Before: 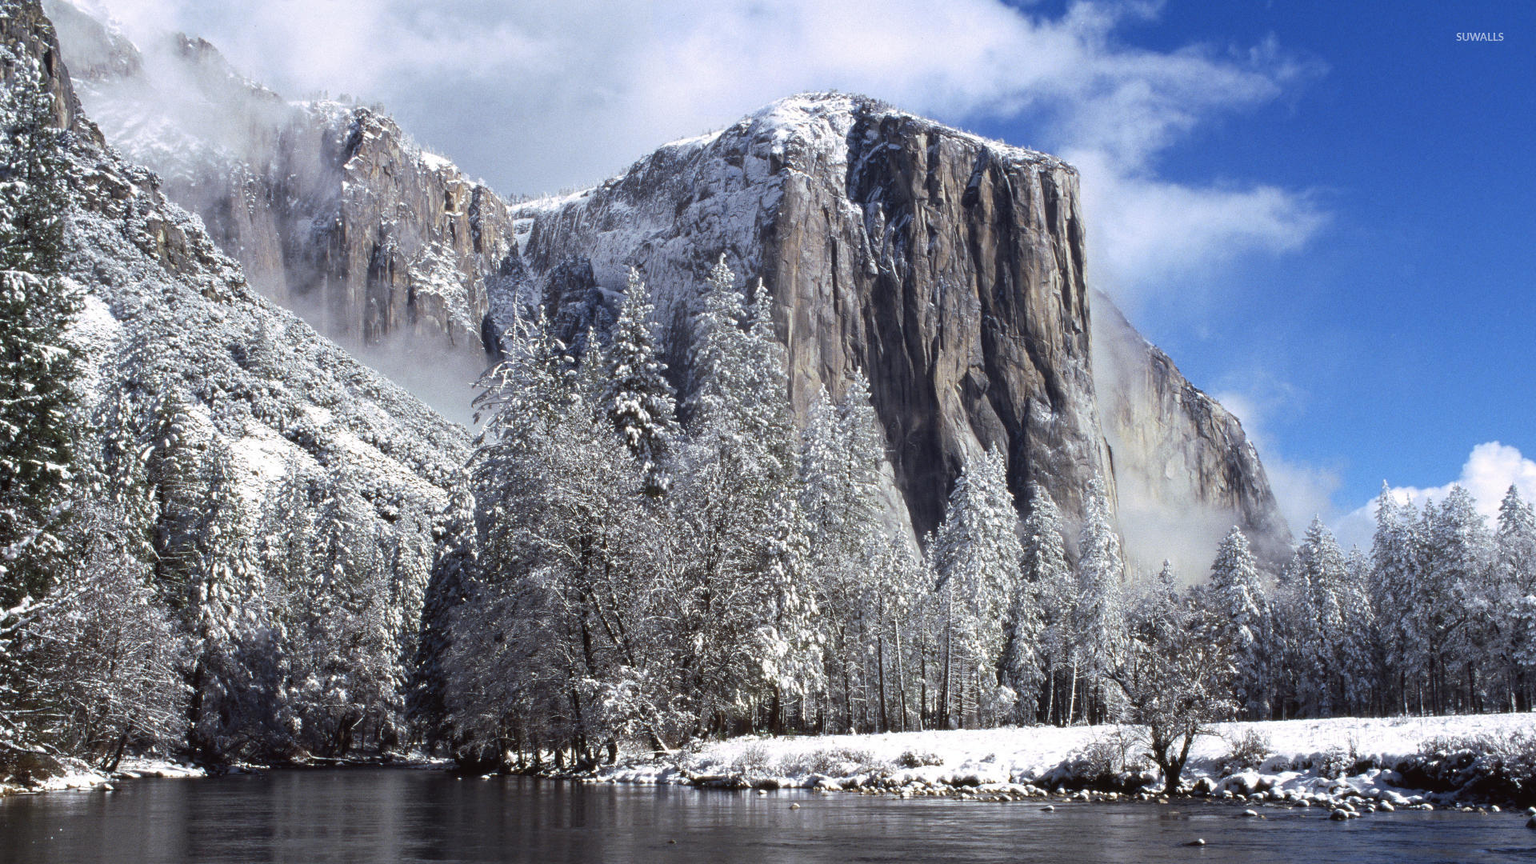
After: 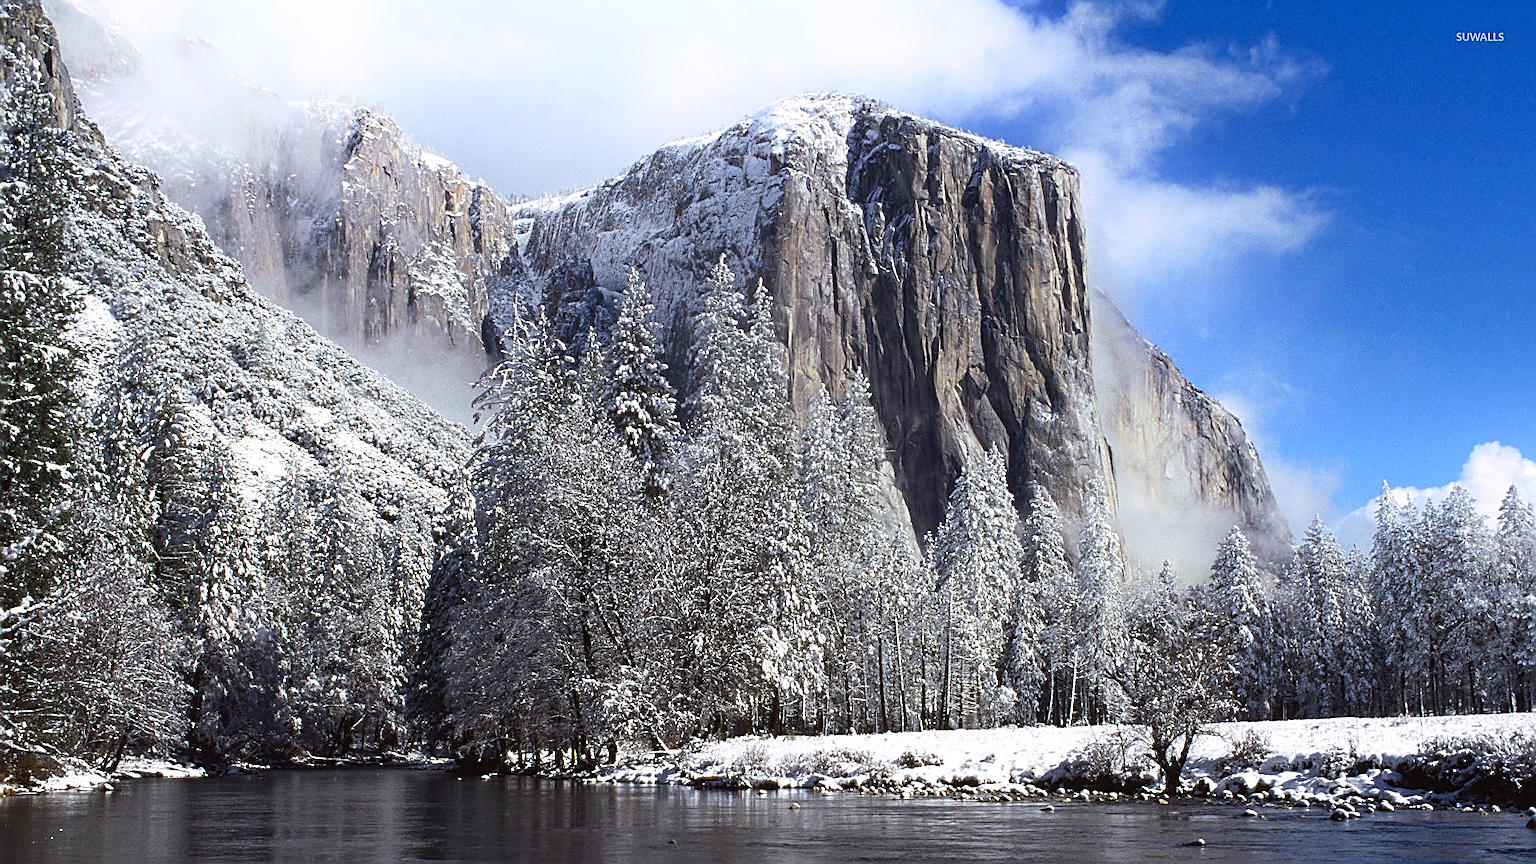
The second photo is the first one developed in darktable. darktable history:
contrast brightness saturation: contrast 0.037, saturation 0.157
shadows and highlights: shadows -20.7, highlights 98.19, soften with gaussian
sharpen: amount 1.015
